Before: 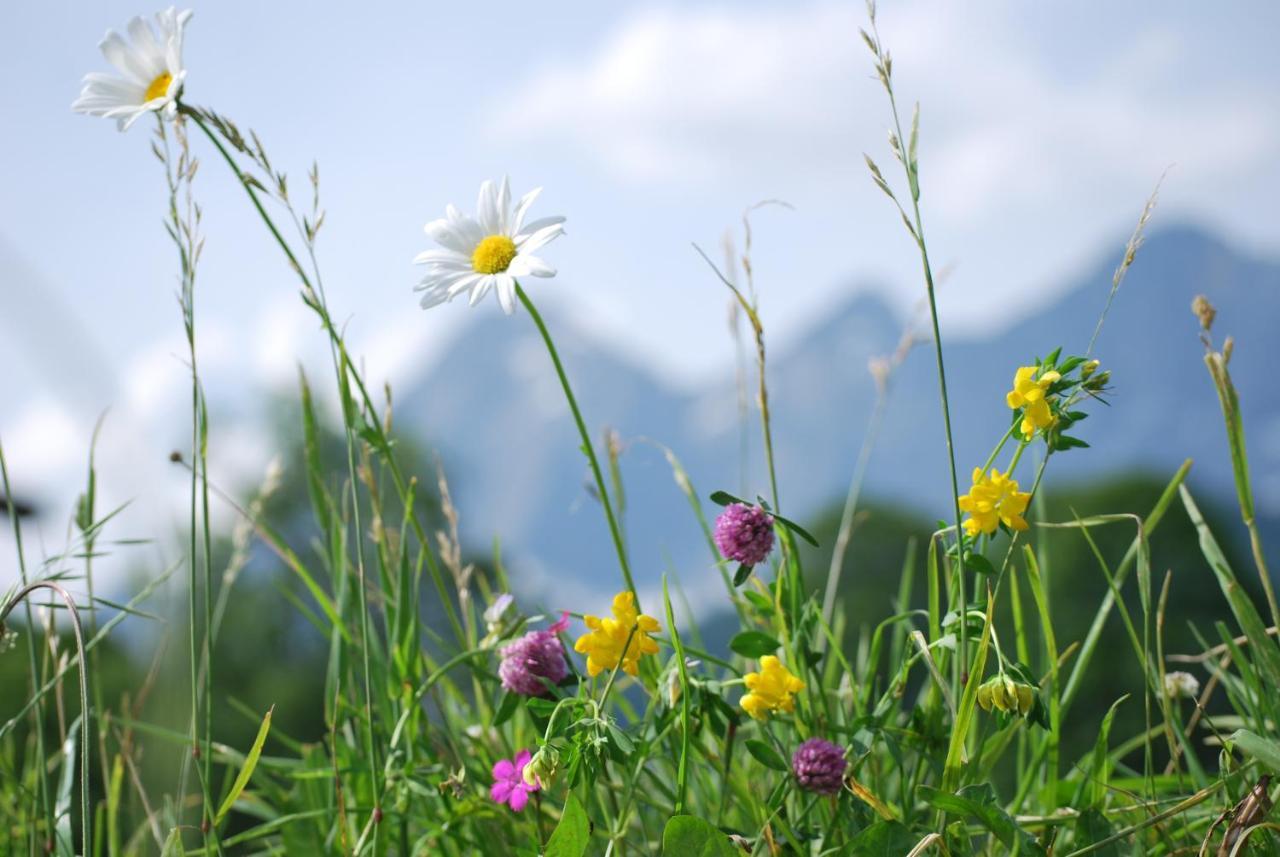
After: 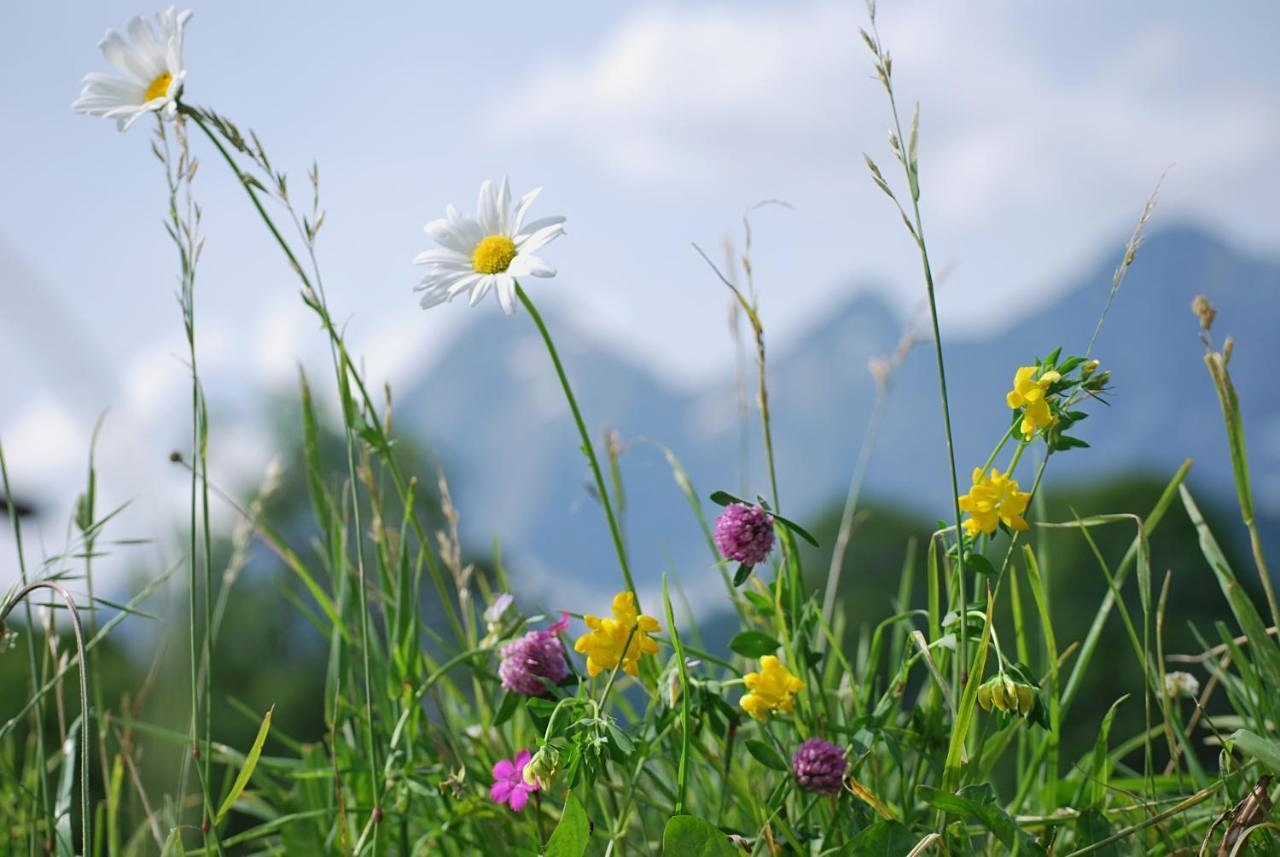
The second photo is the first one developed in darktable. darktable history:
sharpen: amount 0.209
exposure: exposure -0.157 EV, compensate highlight preservation false
